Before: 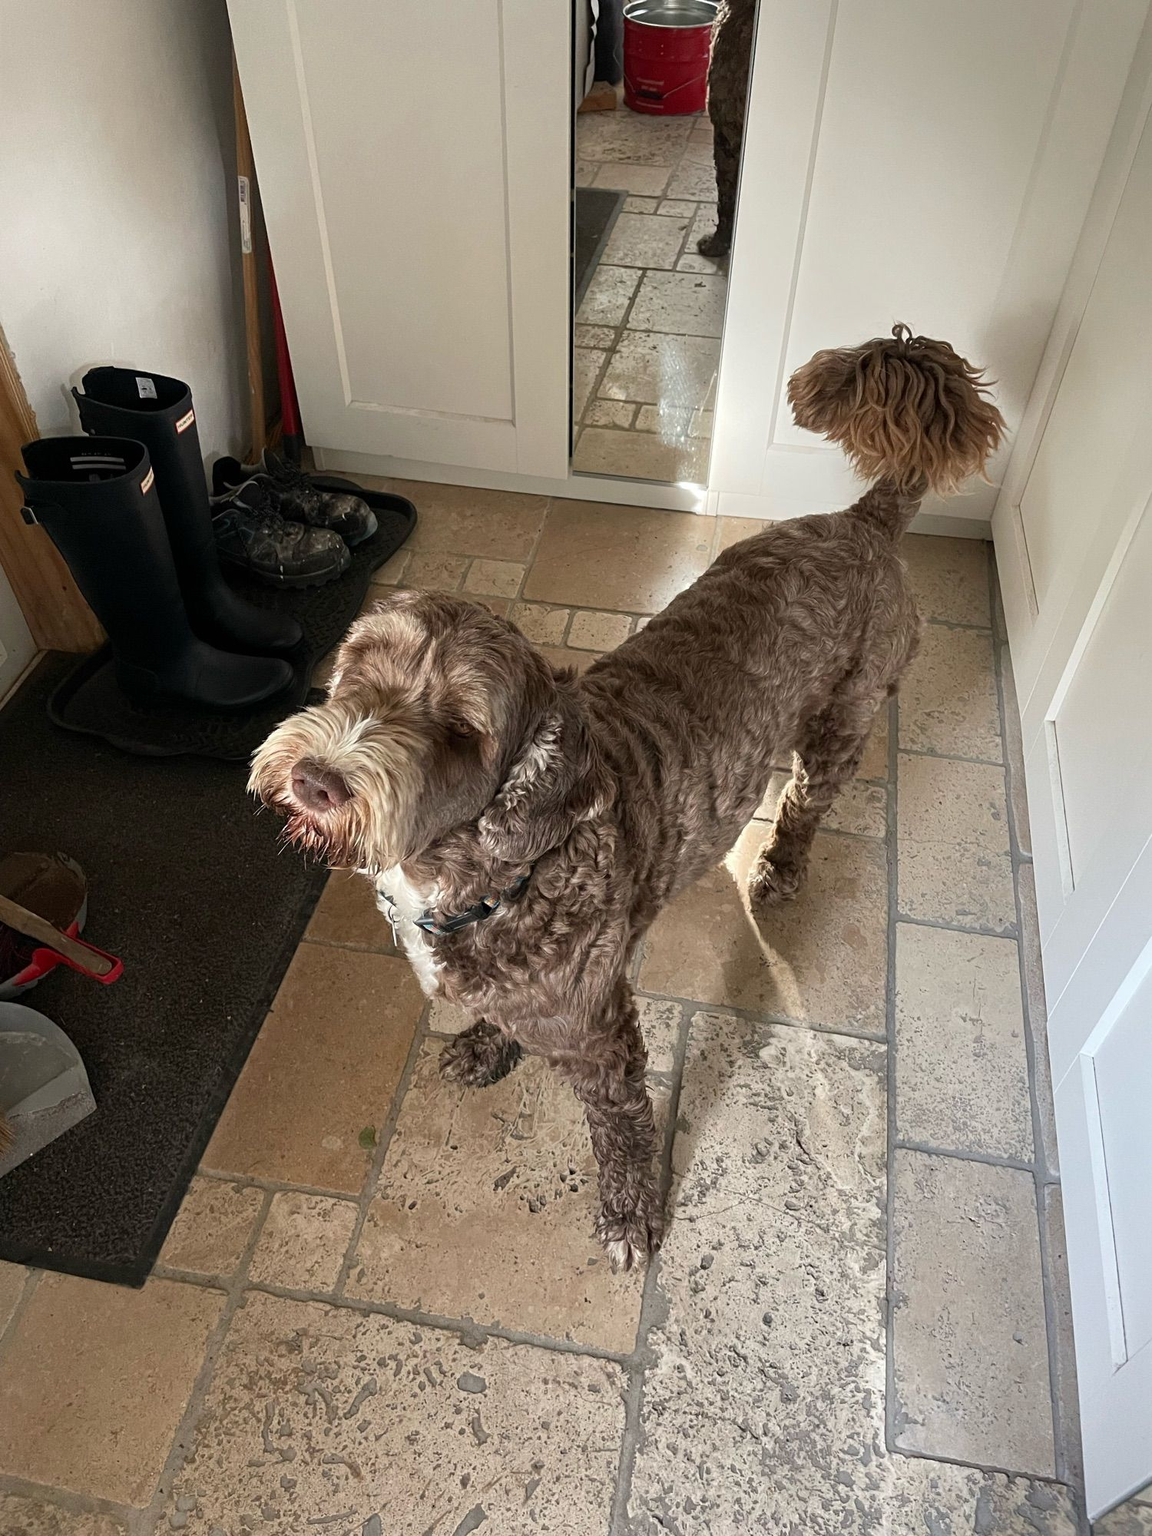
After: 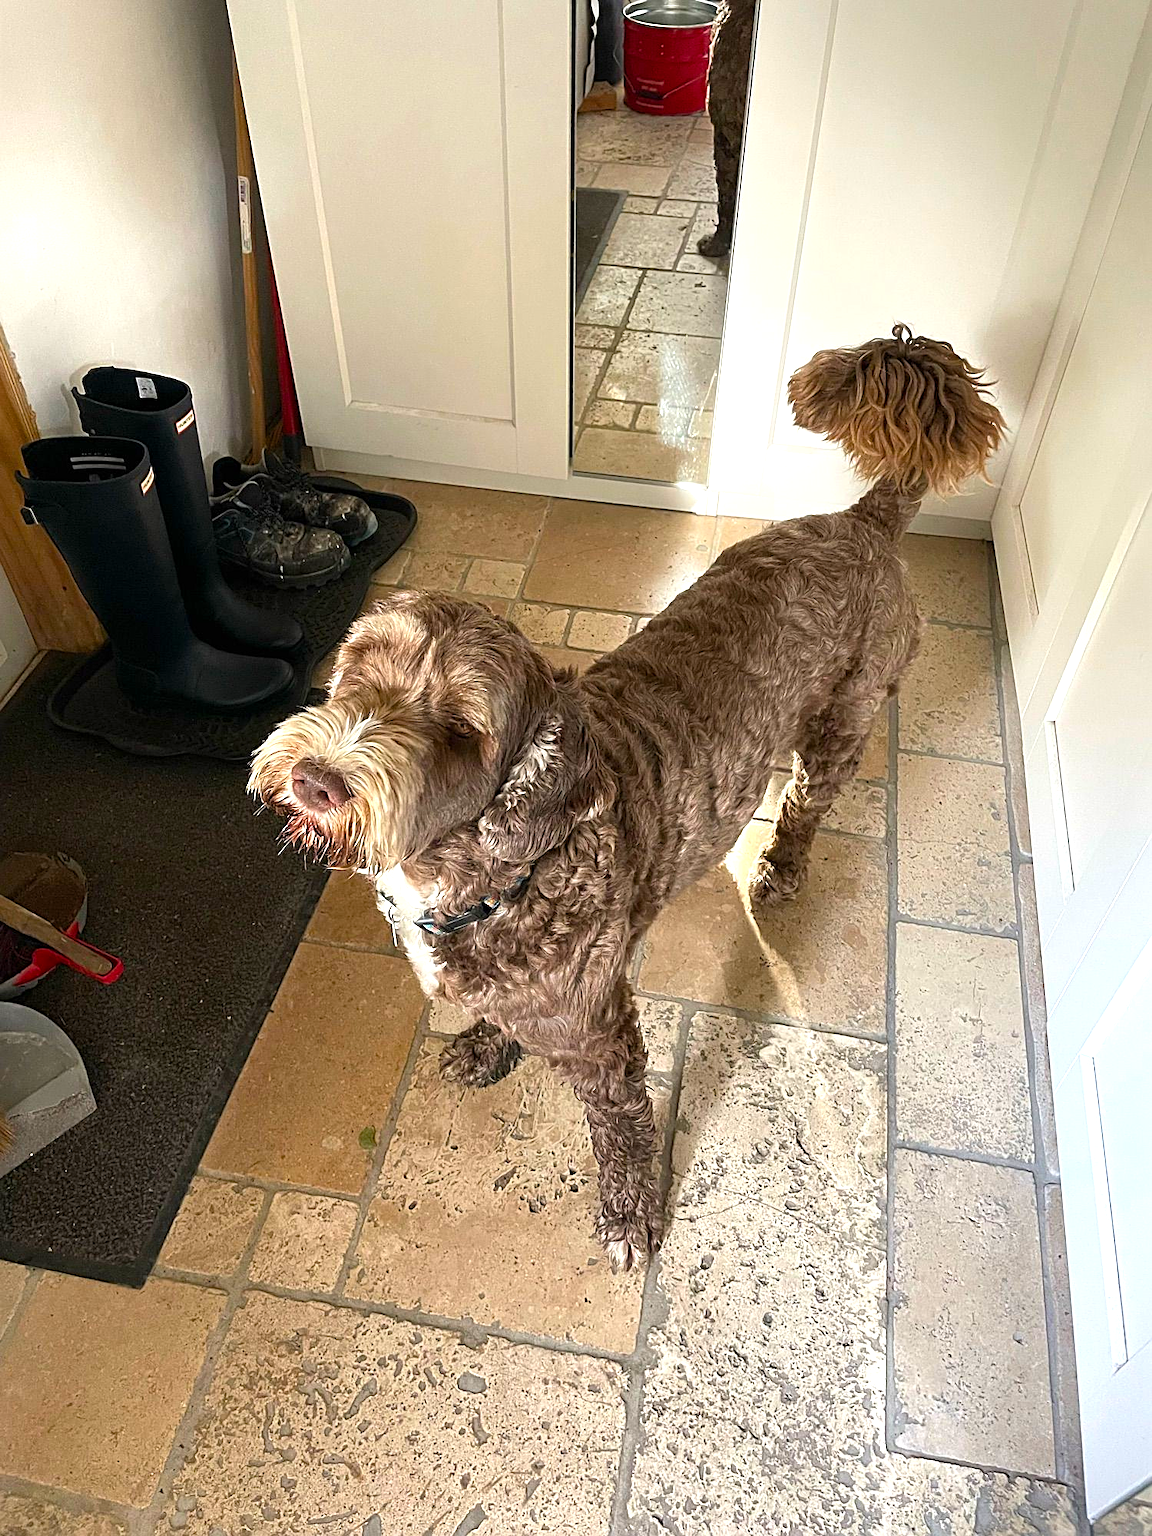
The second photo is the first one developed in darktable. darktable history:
sharpen: on, module defaults
exposure: exposure 0.648 EV, compensate highlight preservation false
color balance rgb: perceptual saturation grading › global saturation 25%, global vibrance 20%
